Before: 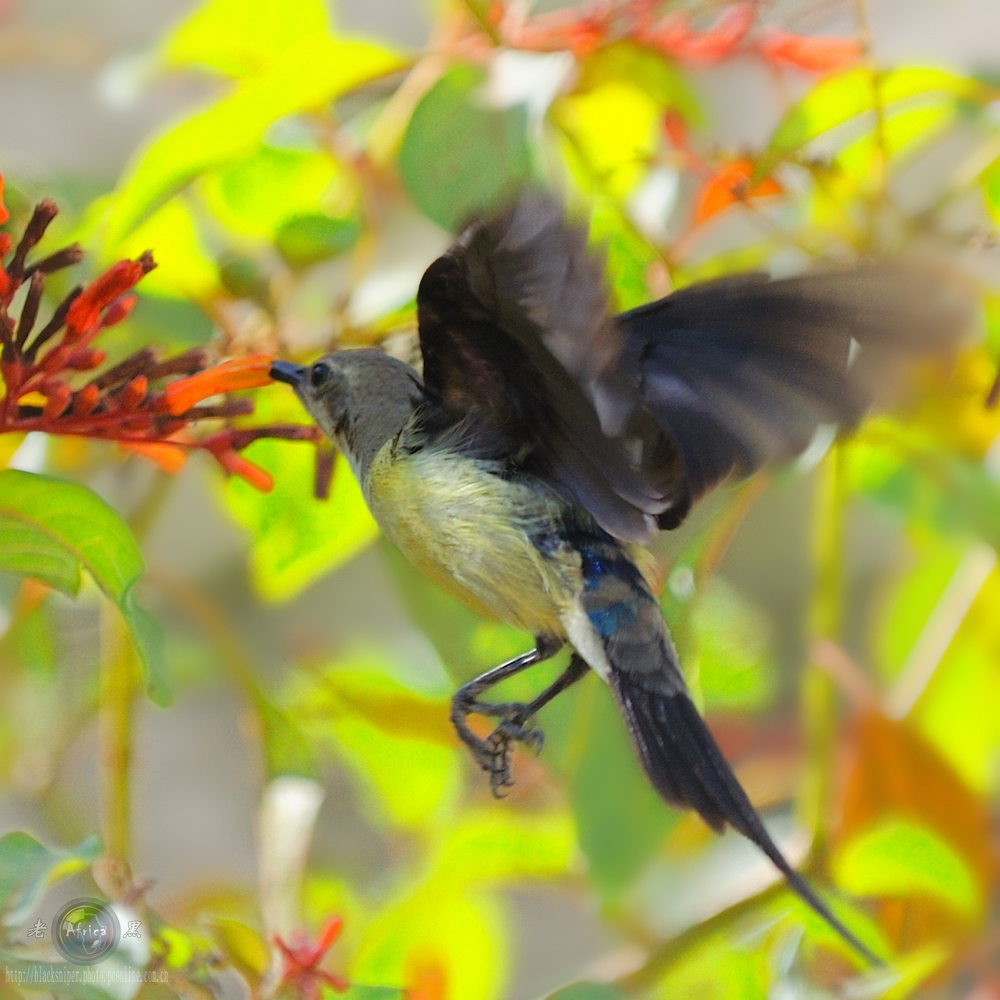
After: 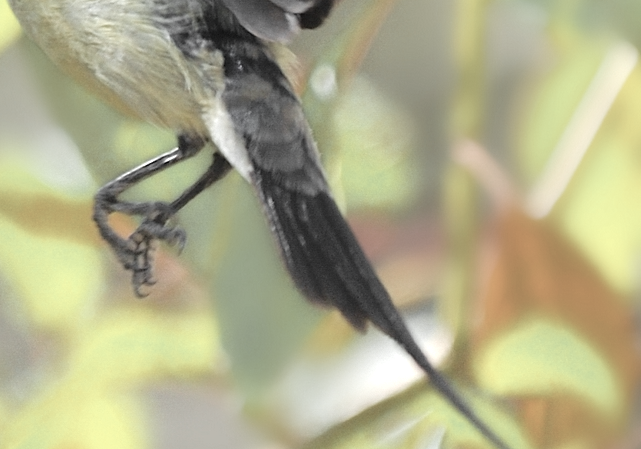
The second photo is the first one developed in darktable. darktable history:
crop and rotate: left 35.873%, top 50.134%, bottom 4.917%
color zones: curves: ch0 [(0, 0.613) (0.01, 0.613) (0.245, 0.448) (0.498, 0.529) (0.642, 0.665) (0.879, 0.777) (0.99, 0.613)]; ch1 [(0, 0.035) (0.121, 0.189) (0.259, 0.197) (0.415, 0.061) (0.589, 0.022) (0.732, 0.022) (0.857, 0.026) (0.991, 0.053)]
exposure: exposure 0.586 EV, compensate highlight preservation false
